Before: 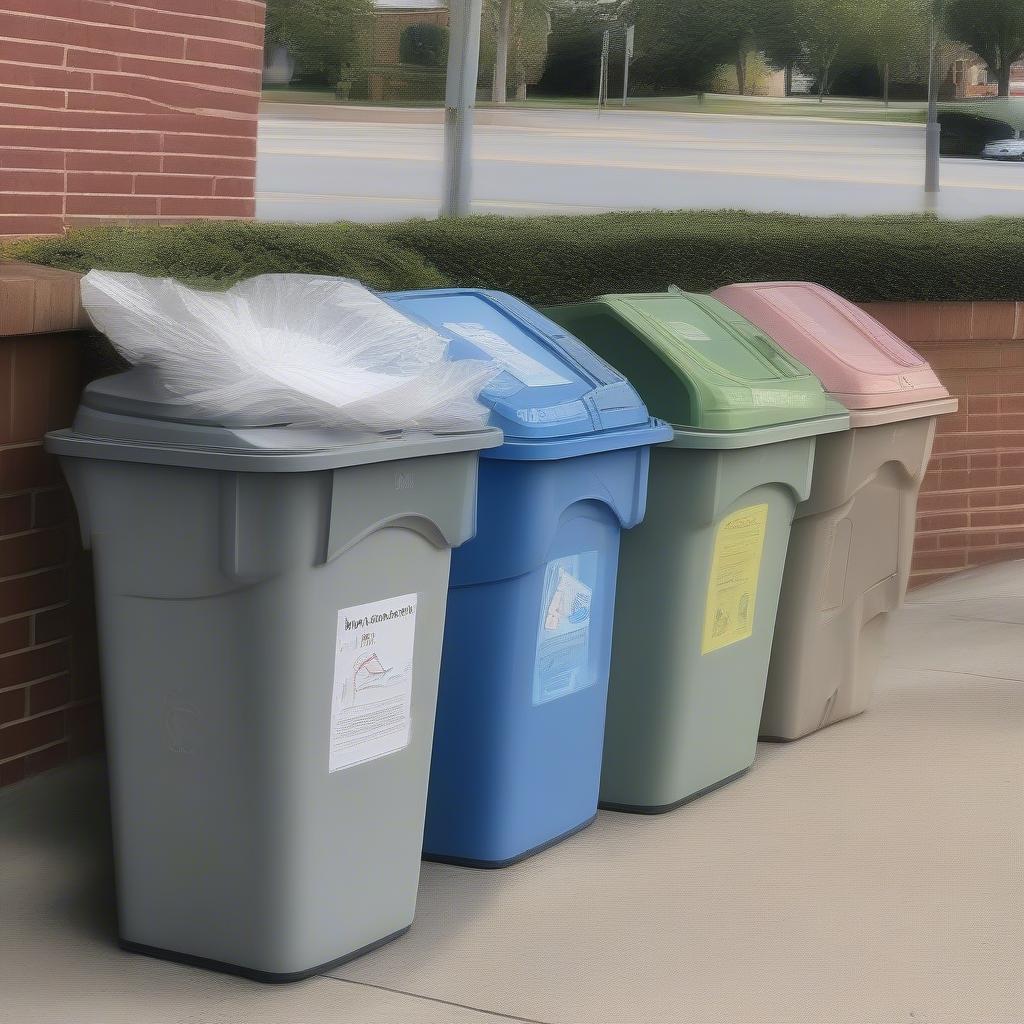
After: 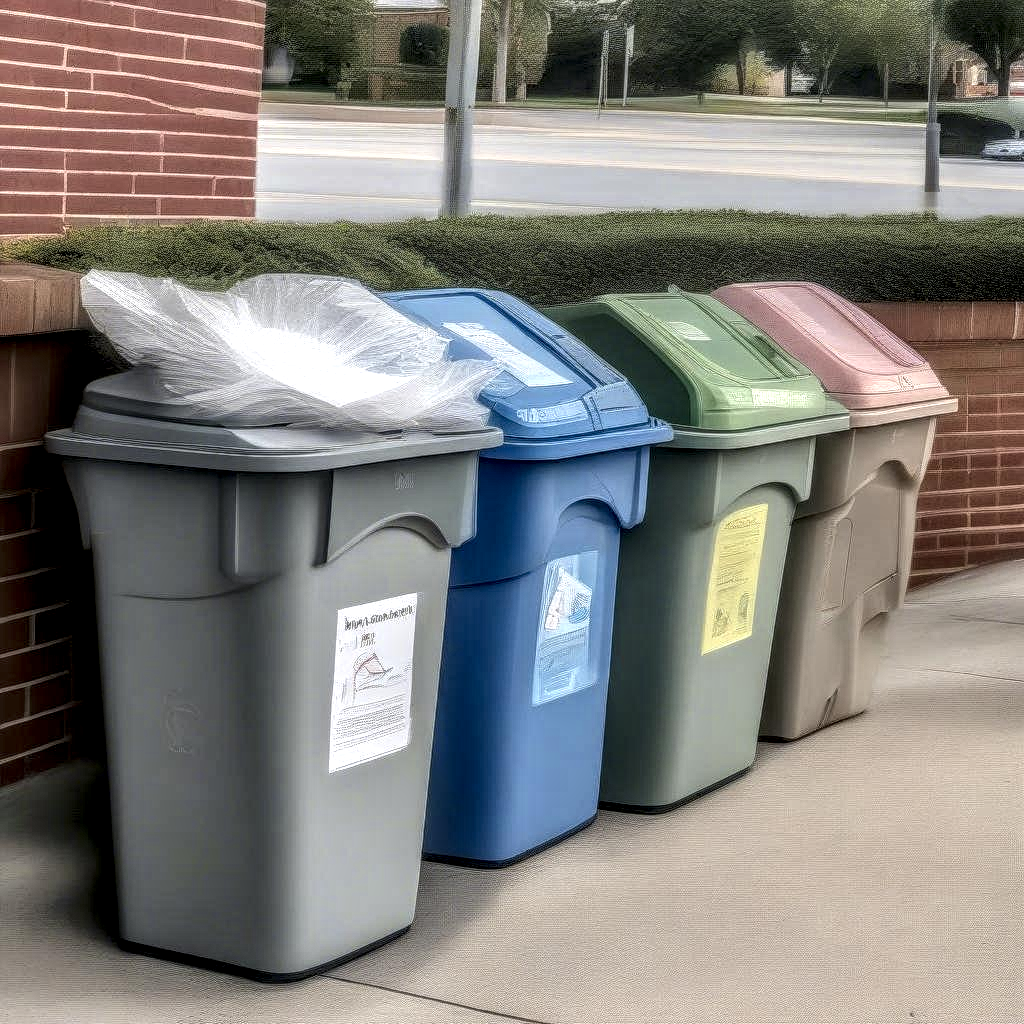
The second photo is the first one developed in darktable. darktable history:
local contrast: highlights 4%, shadows 1%, detail 299%, midtone range 0.303
